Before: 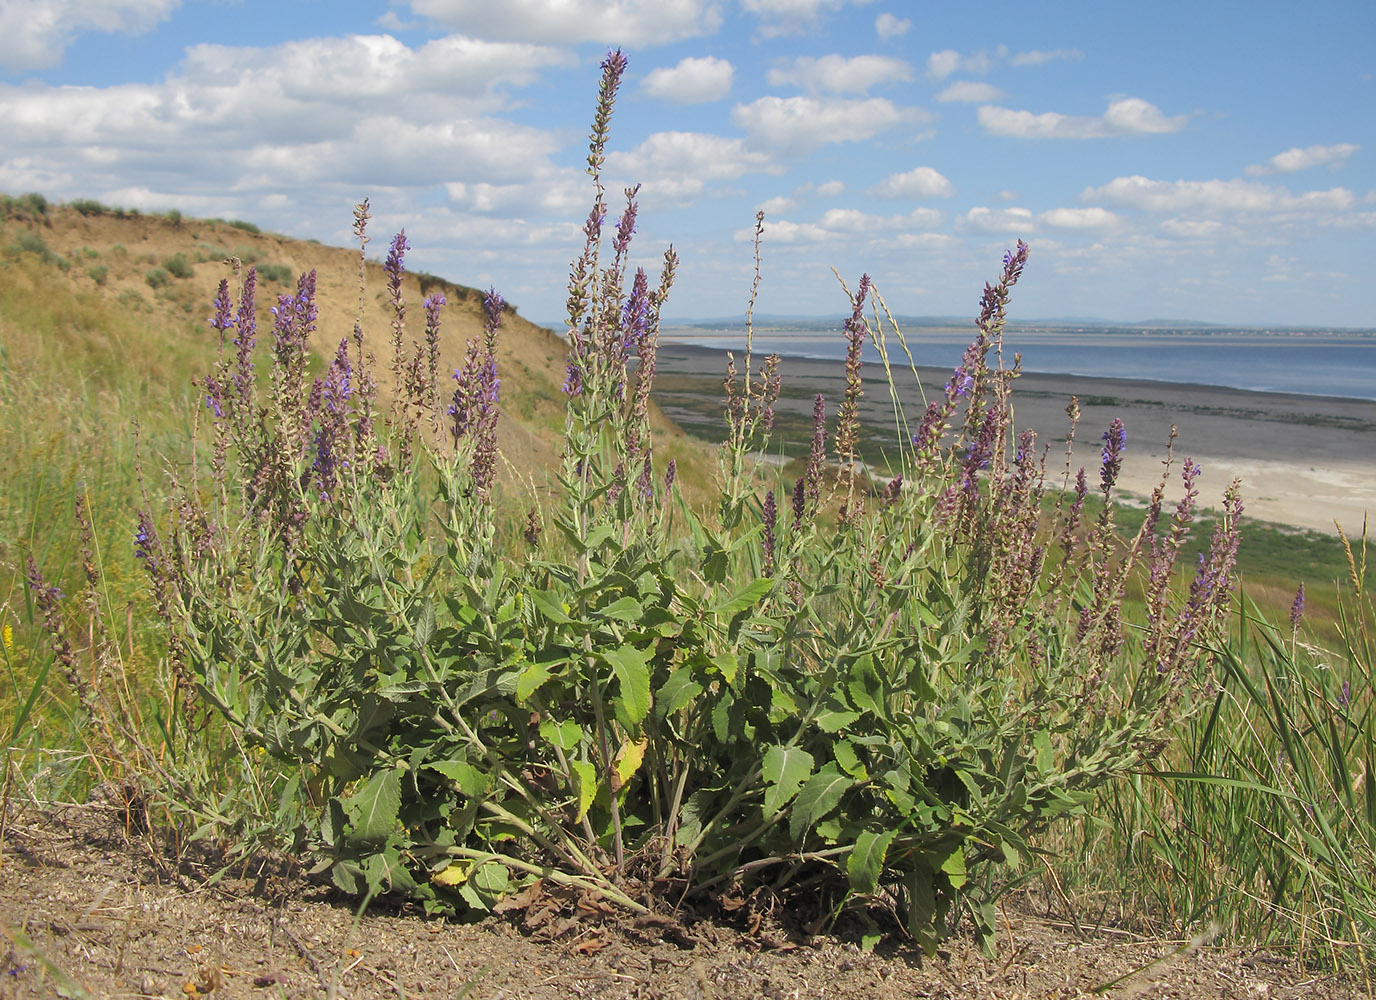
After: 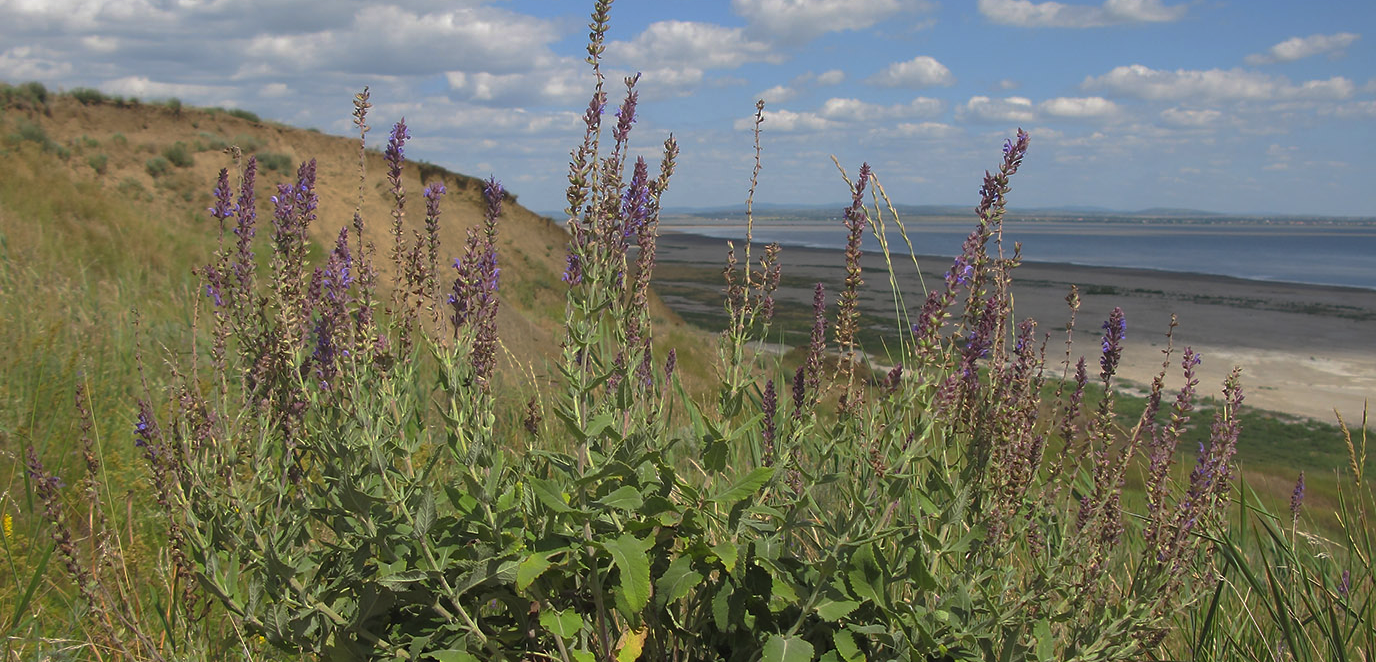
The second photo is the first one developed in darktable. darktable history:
crop: top 11.129%, bottom 22.624%
base curve: curves: ch0 [(0, 0) (0.595, 0.418) (1, 1)], preserve colors none
